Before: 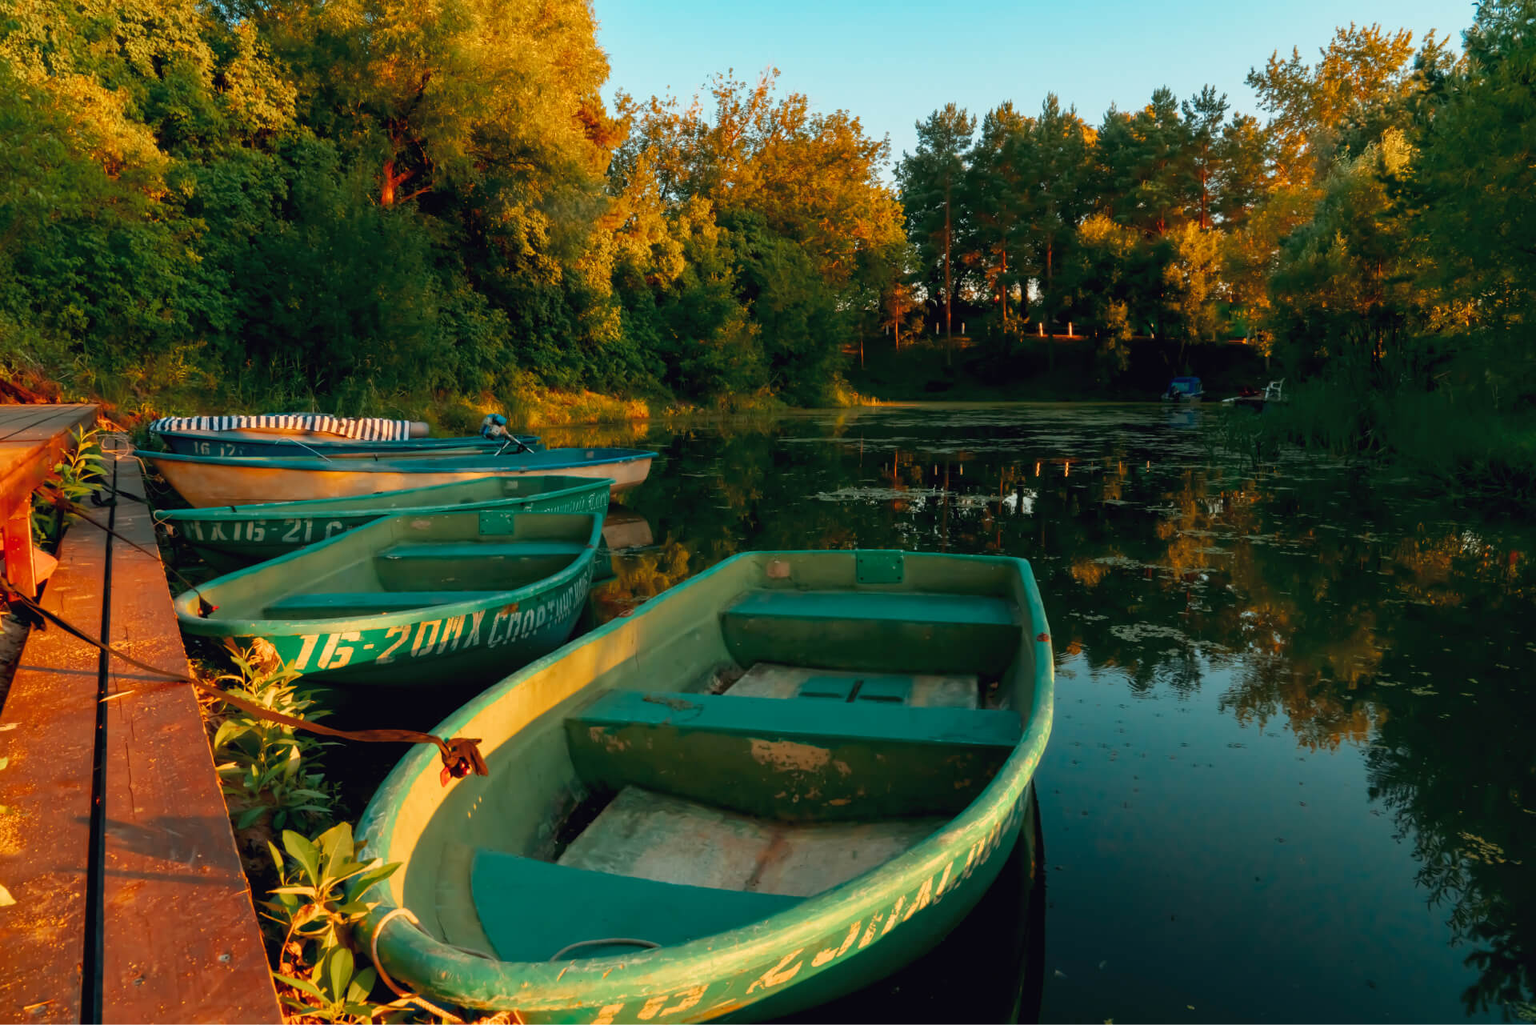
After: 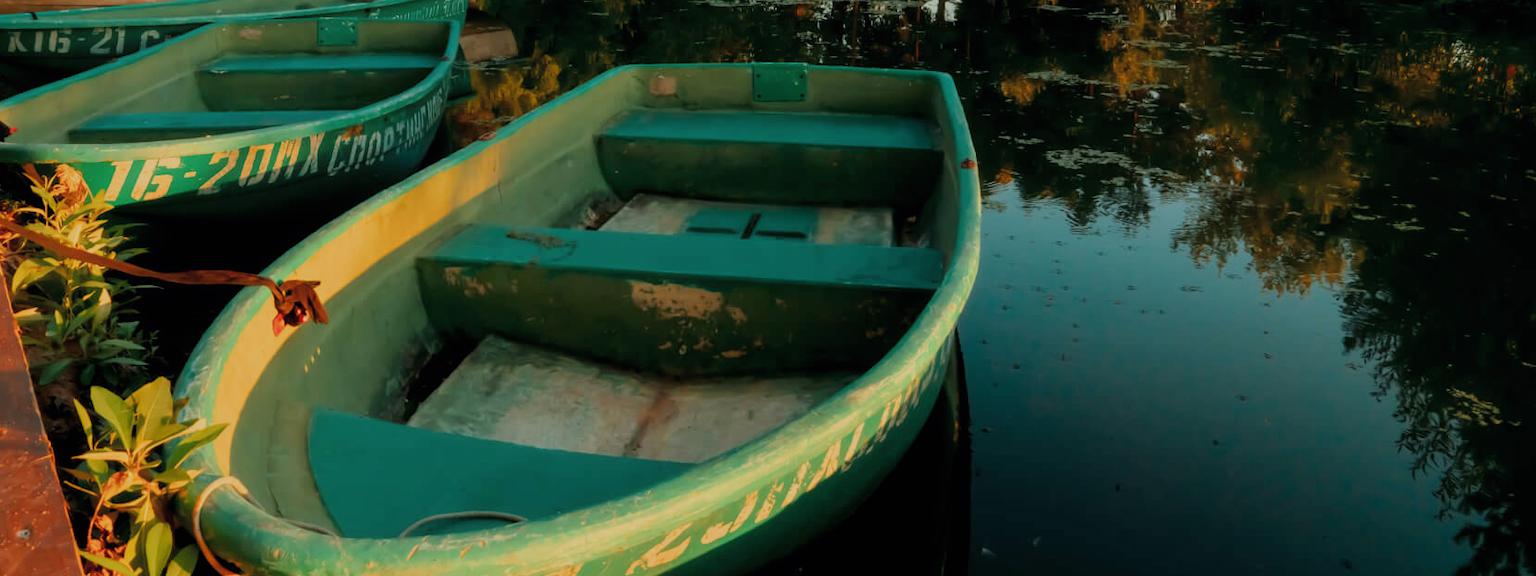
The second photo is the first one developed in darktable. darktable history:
filmic rgb: black relative exposure -7.65 EV, white relative exposure 4.56 EV, hardness 3.61, iterations of high-quality reconstruction 10
crop and rotate: left 13.3%, top 48.333%, bottom 2.891%
haze removal: strength -0.056, compatibility mode true, adaptive false
